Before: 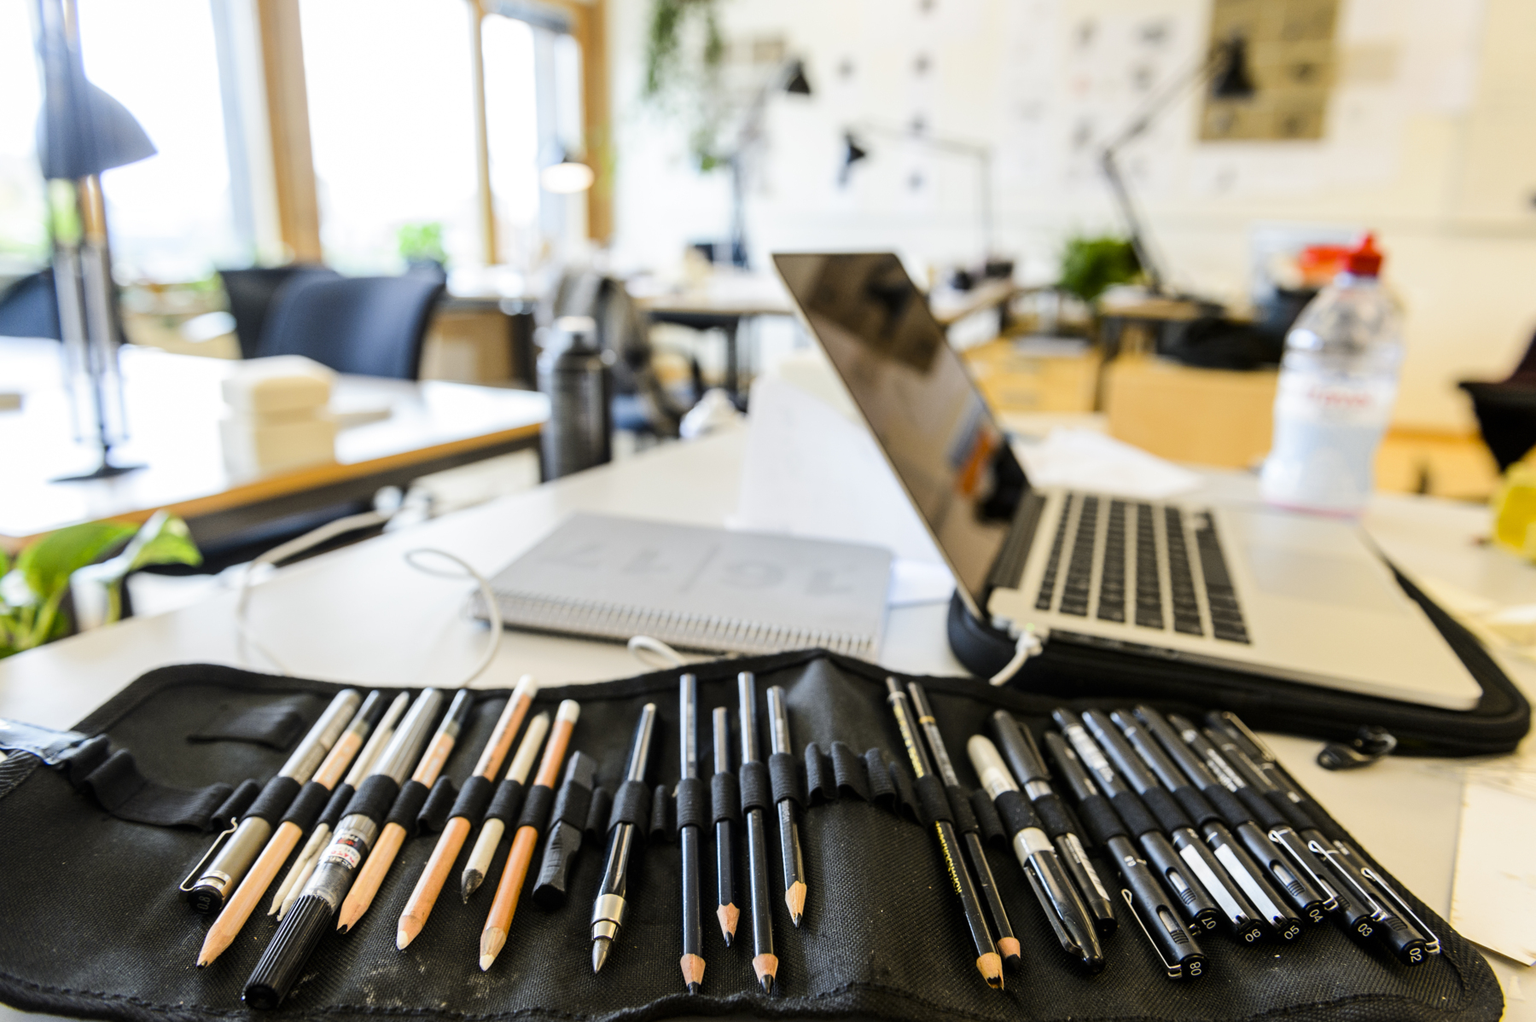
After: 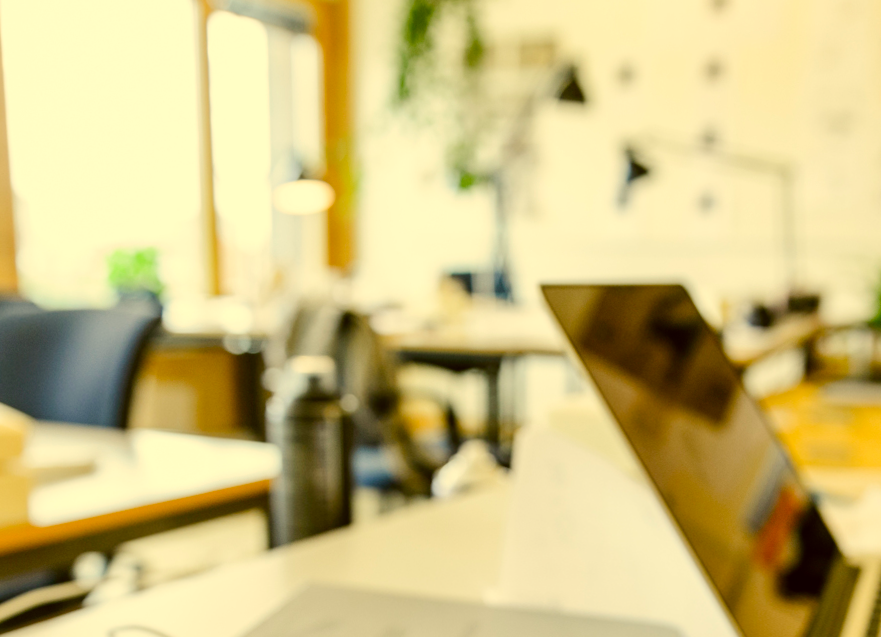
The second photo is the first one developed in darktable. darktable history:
rotate and perspective: rotation 0.226°, lens shift (vertical) -0.042, crop left 0.023, crop right 0.982, crop top 0.006, crop bottom 0.994
color balance rgb: perceptual saturation grading › global saturation 20%, perceptual saturation grading › highlights -25%, perceptual saturation grading › shadows 50%
crop: left 19.556%, right 30.401%, bottom 46.458%
color correction: highlights a* 0.162, highlights b* 29.53, shadows a* -0.162, shadows b* 21.09
